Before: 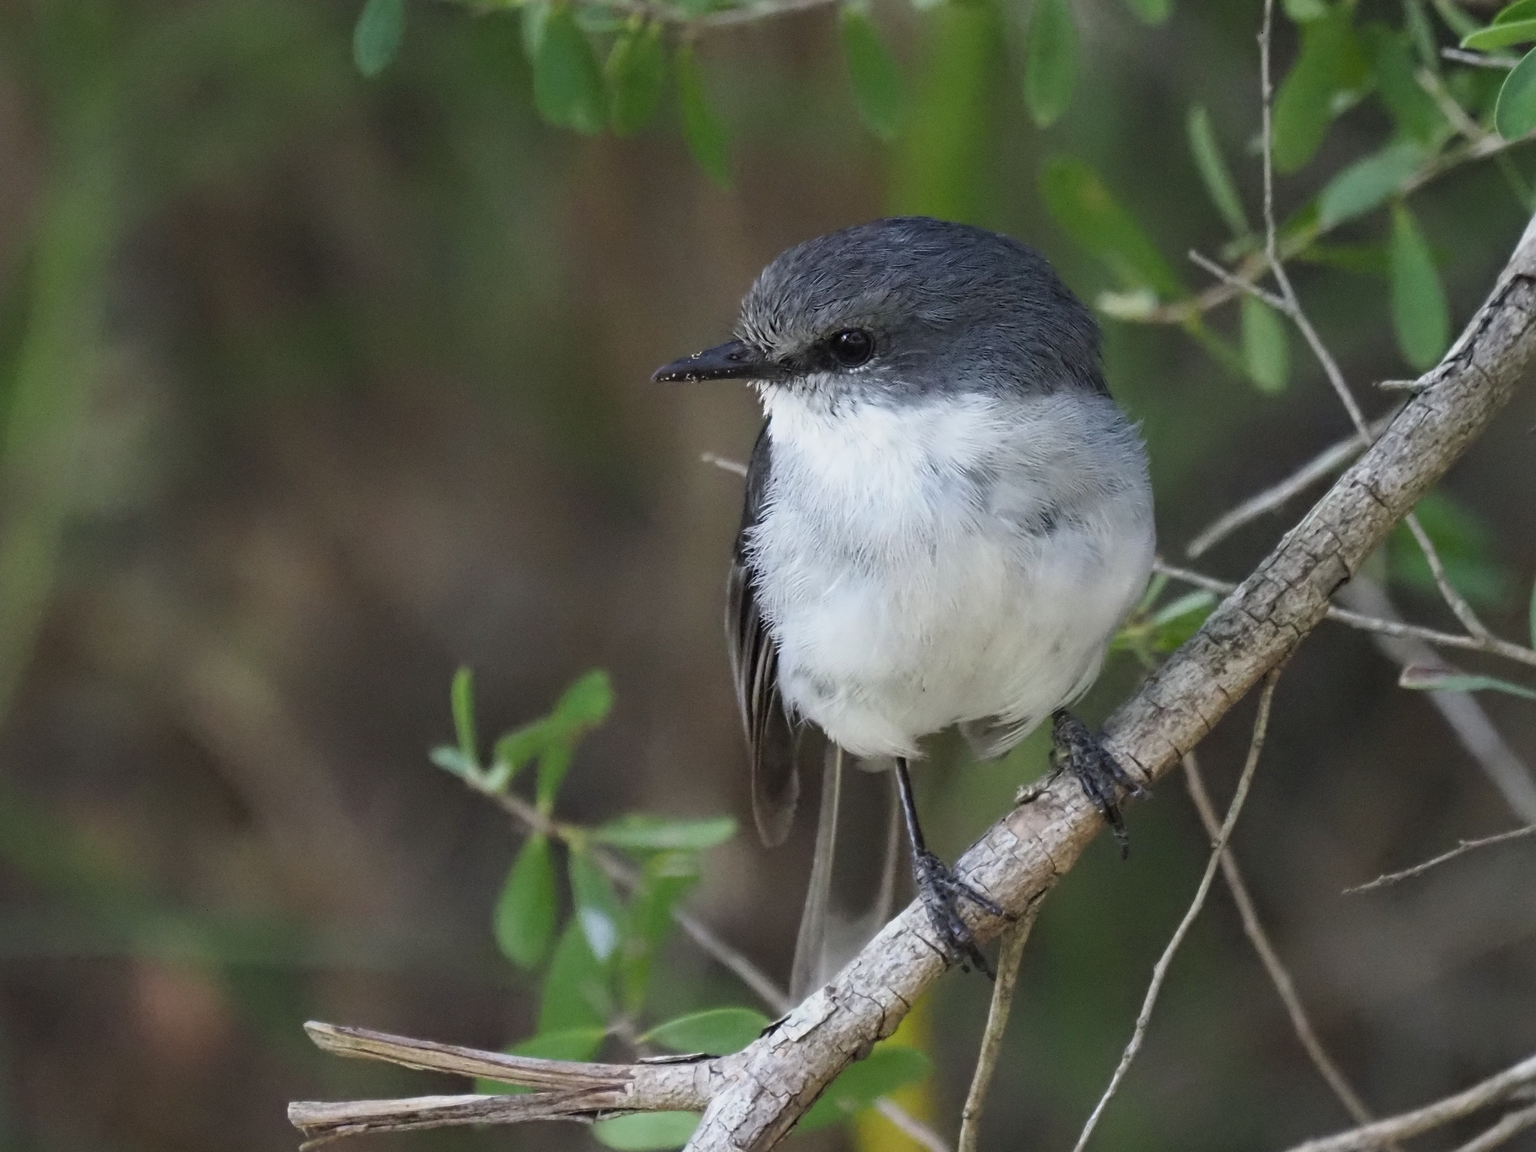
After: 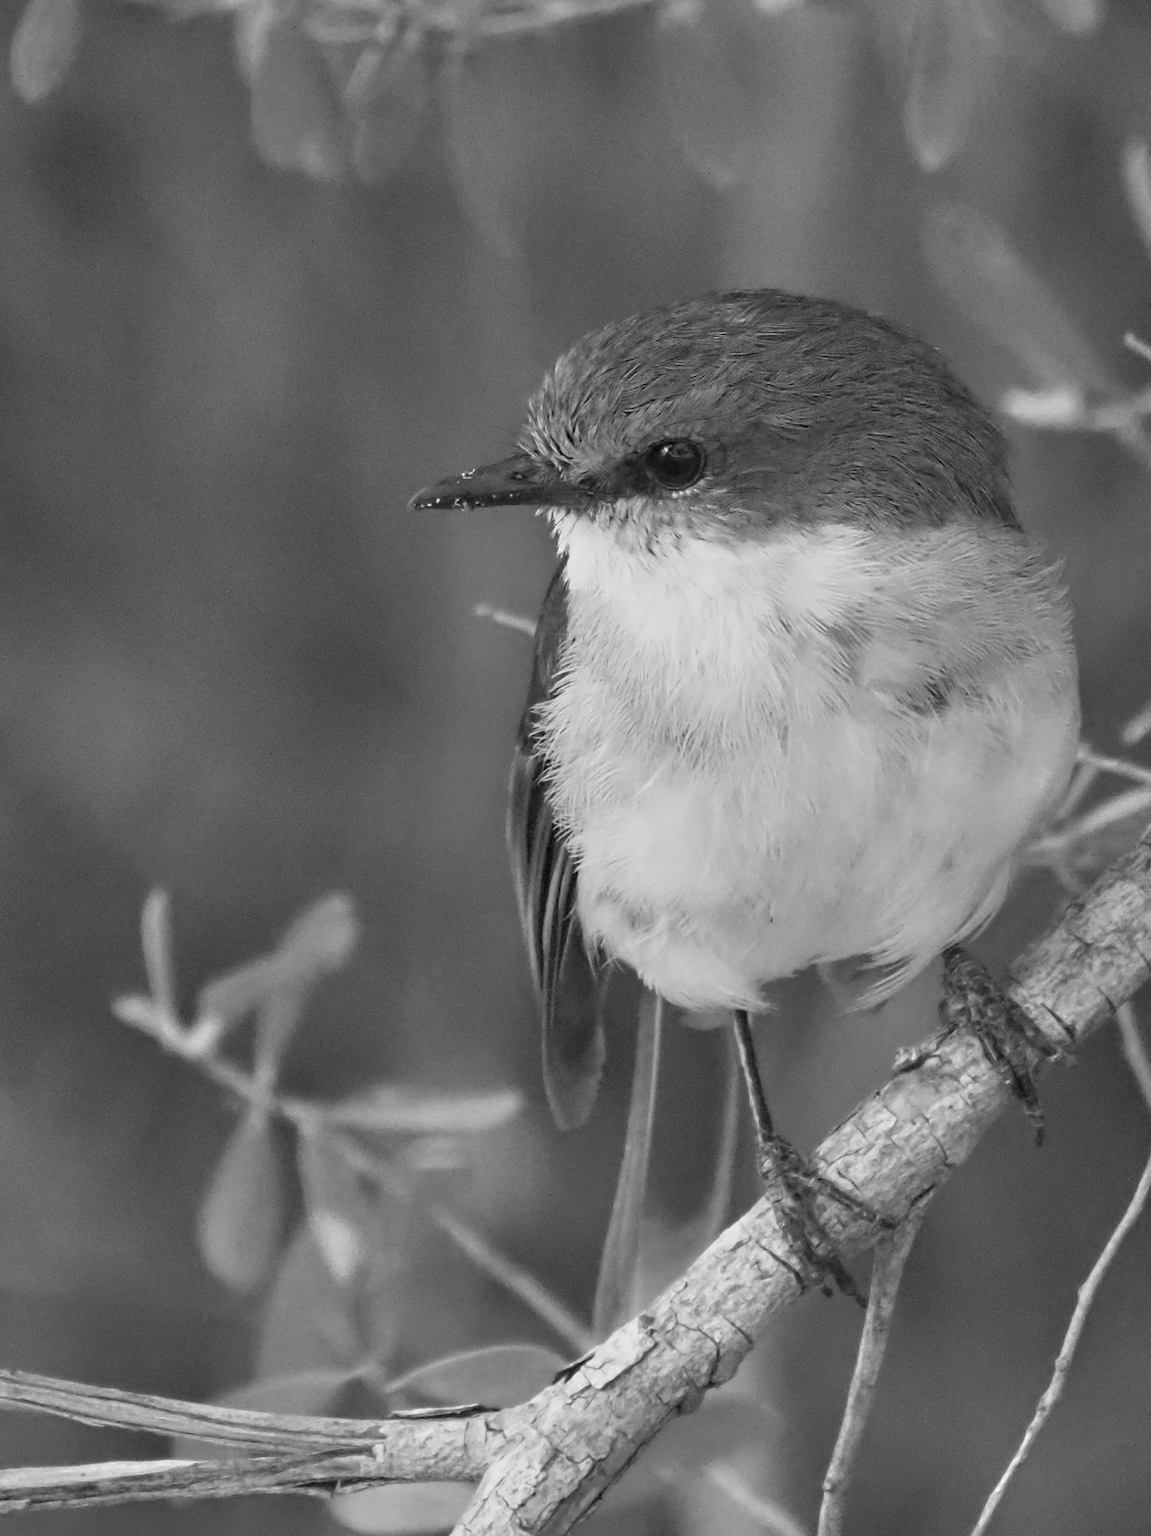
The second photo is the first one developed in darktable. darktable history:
crop and rotate: left 22.516%, right 21.234%
tone equalizer: -8 EV 1 EV, -7 EV 1 EV, -6 EV 1 EV, -5 EV 1 EV, -4 EV 1 EV, -3 EV 0.75 EV, -2 EV 0.5 EV, -1 EV 0.25 EV
color correction: highlights a* -1.43, highlights b* 10.12, shadows a* 0.395, shadows b* 19.35
monochrome: a -74.22, b 78.2
